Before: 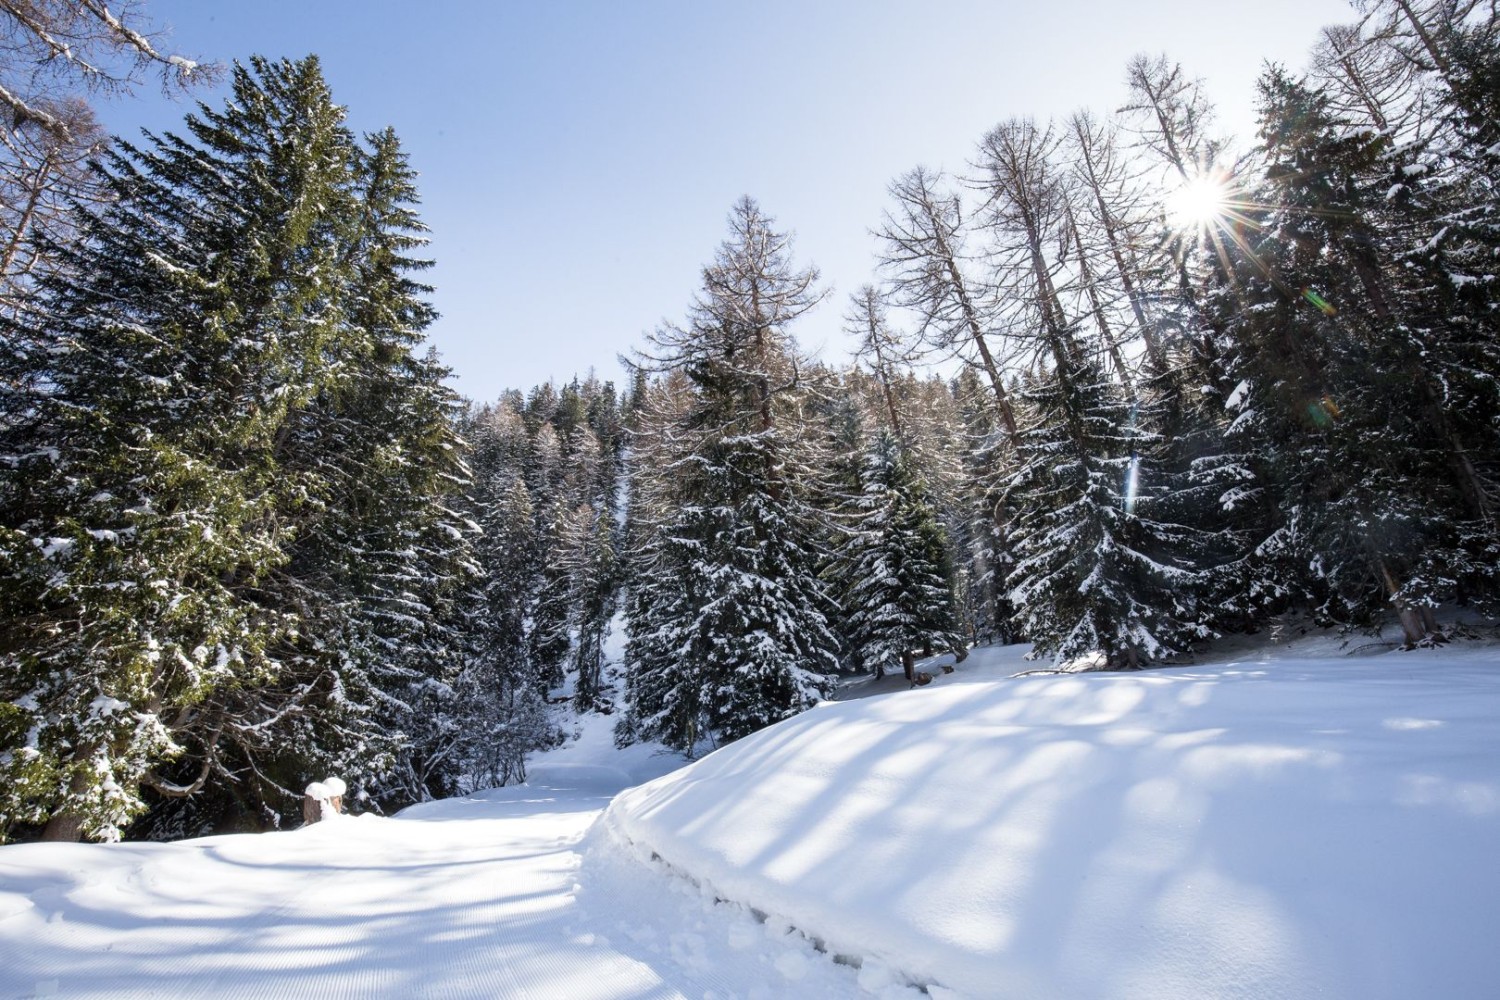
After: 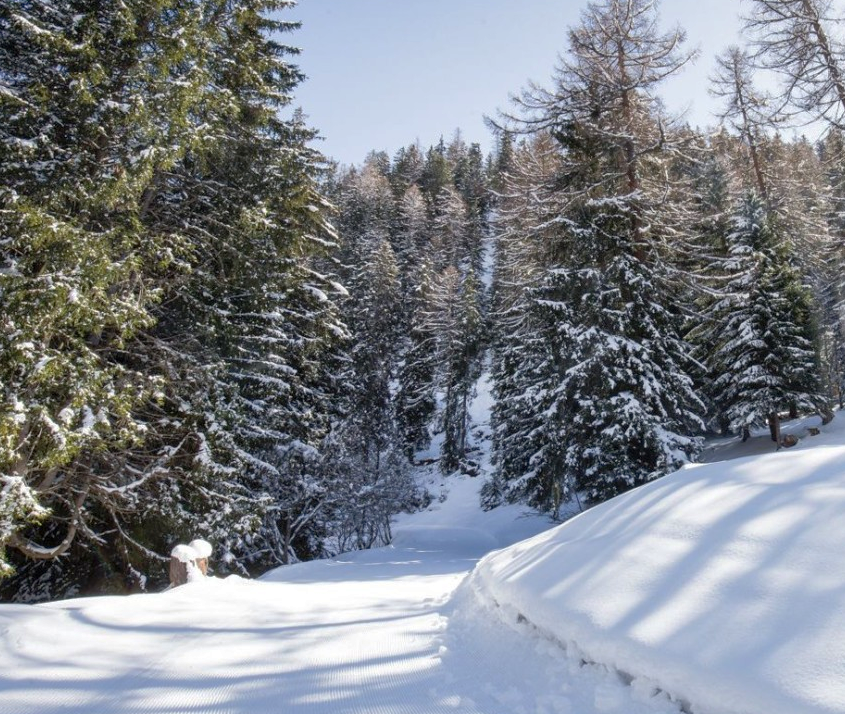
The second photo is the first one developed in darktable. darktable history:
crop: left 8.966%, top 23.852%, right 34.699%, bottom 4.703%
shadows and highlights: on, module defaults
